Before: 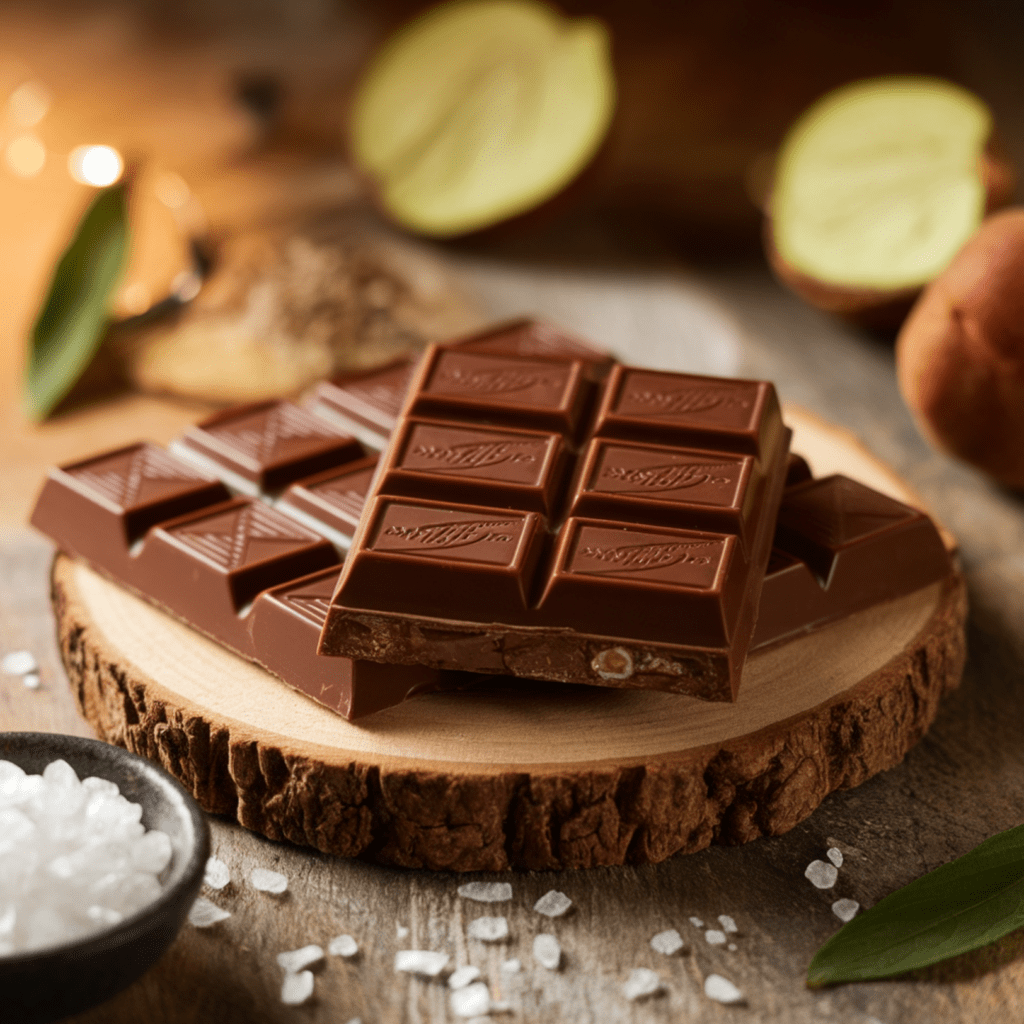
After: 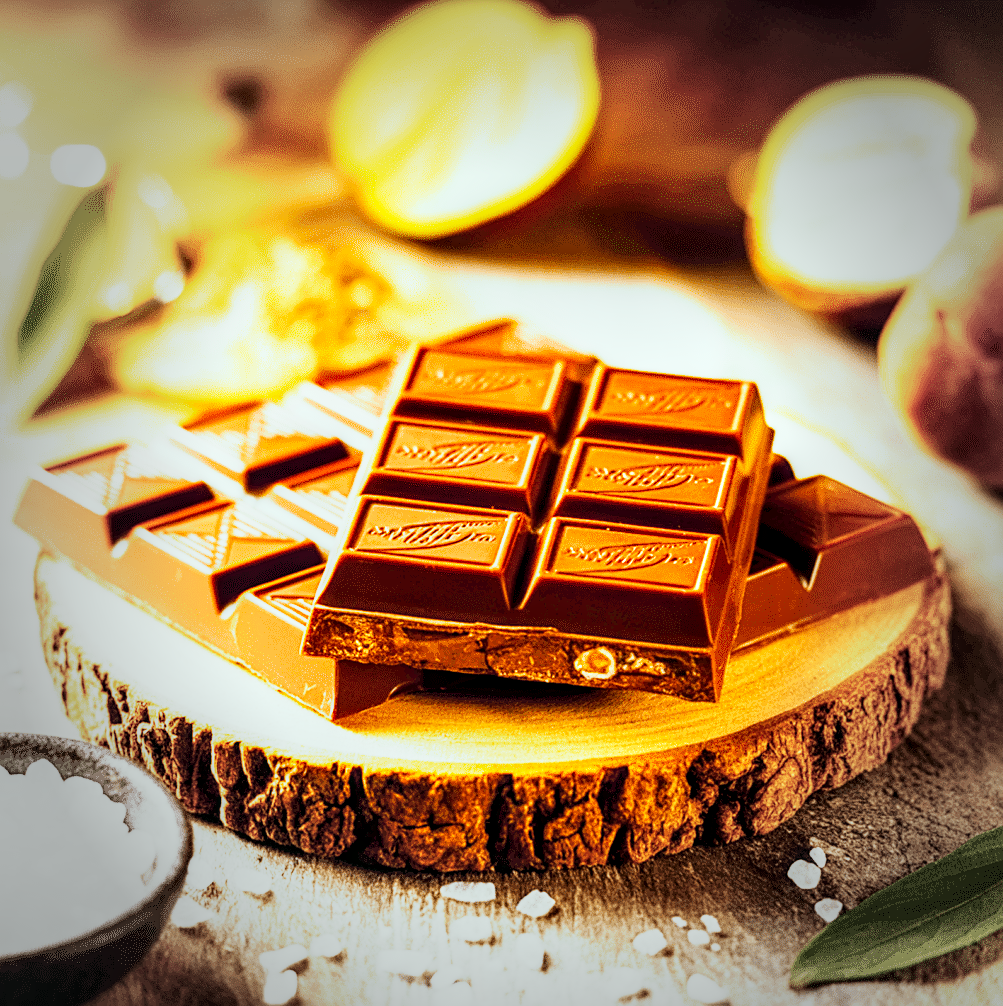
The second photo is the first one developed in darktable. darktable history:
local contrast: highlights 38%, shadows 59%, detail 137%, midtone range 0.521
sharpen: on, module defaults
crop: left 1.735%, right 0.287%, bottom 1.699%
tone curve: curves: ch0 [(0, 0) (0.822, 0.825) (0.994, 0.955)]; ch1 [(0, 0) (0.226, 0.261) (0.383, 0.397) (0.46, 0.46) (0.498, 0.479) (0.524, 0.523) (0.578, 0.575) (1, 1)]; ch2 [(0, 0) (0.438, 0.456) (0.5, 0.498) (0.547, 0.515) (0.597, 0.58) (0.629, 0.603) (1, 1)], color space Lab, independent channels, preserve colors none
vignetting: fall-off start 65.39%, width/height ratio 0.887
base curve: curves: ch0 [(0, 0) (0.007, 0.004) (0.027, 0.03) (0.046, 0.07) (0.207, 0.54) (0.442, 0.872) (0.673, 0.972) (1, 1)], exposure shift 0.572, preserve colors none
color balance rgb: shadows lift › chroma 2.055%, shadows lift › hue 247.35°, global offset › luminance -0.505%, linear chroma grading › global chroma 9.817%, perceptual saturation grading › global saturation 30.055%, global vibrance 9.63%
exposure: black level correction 0, exposure 1.626 EV, compensate exposure bias true, compensate highlight preservation false
